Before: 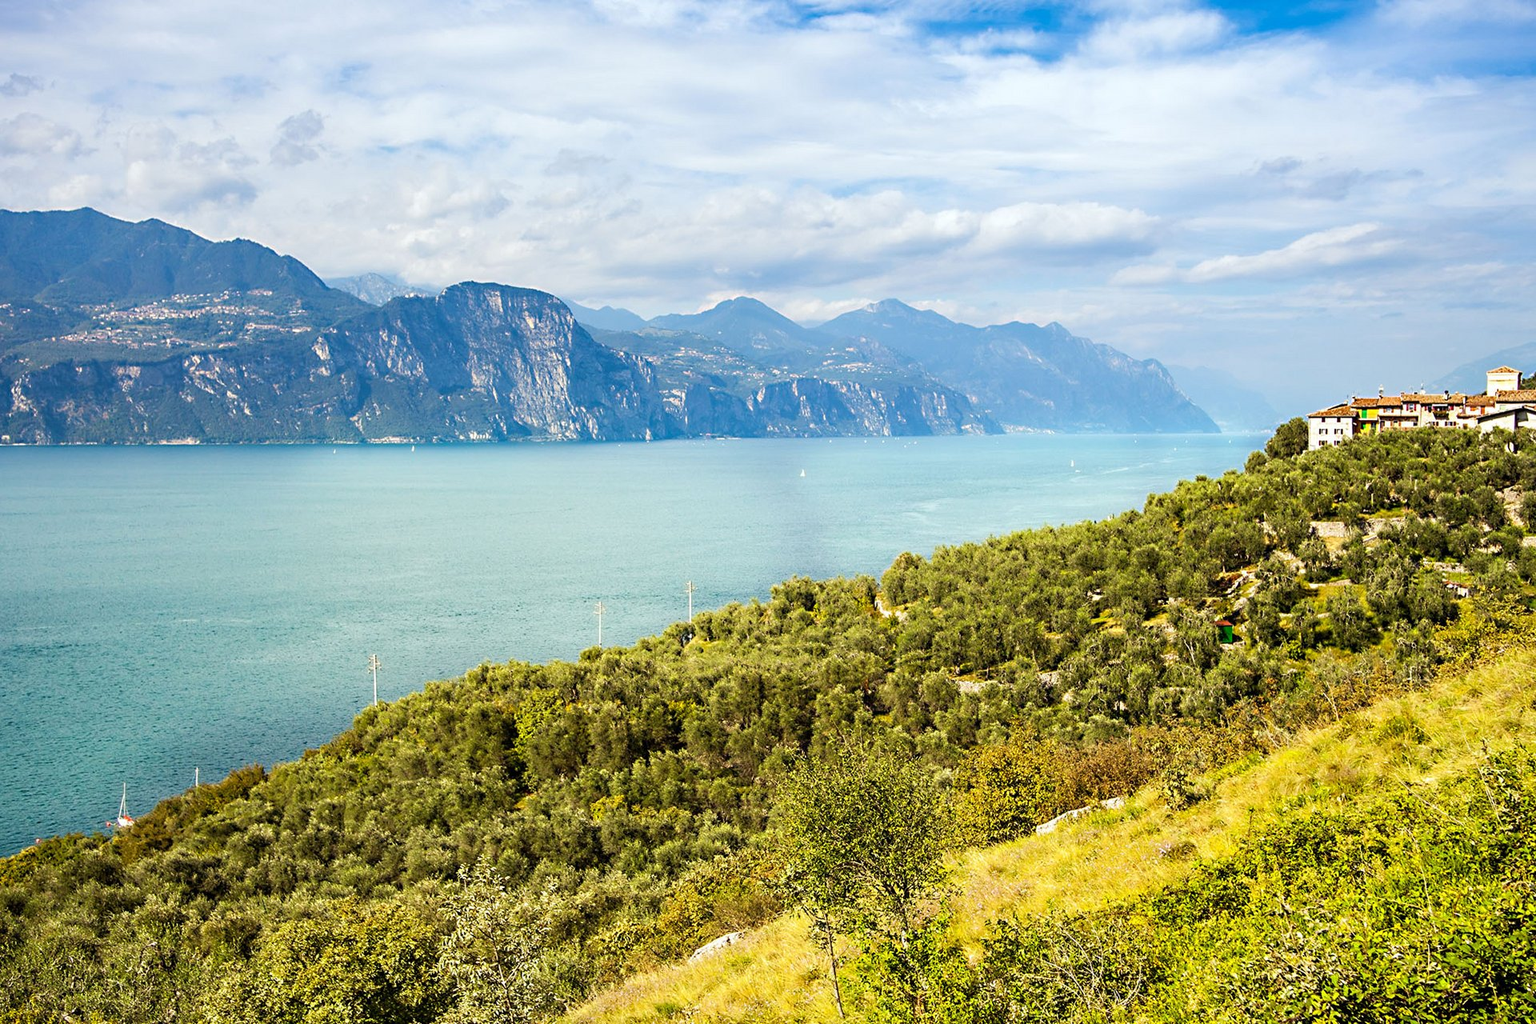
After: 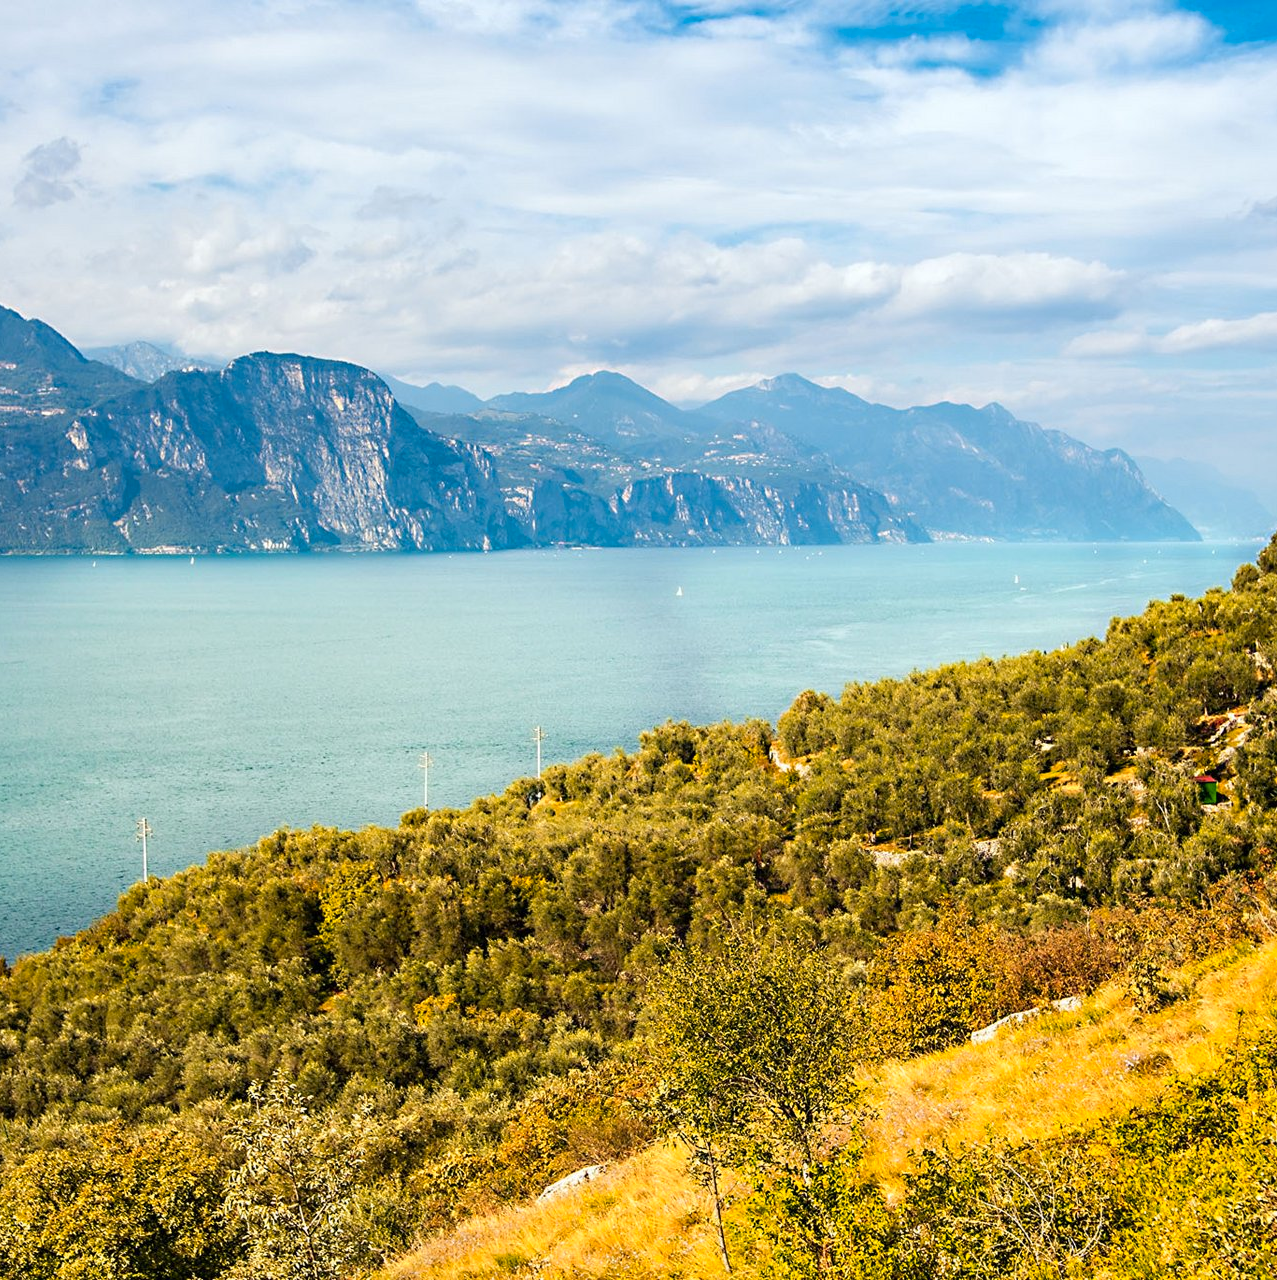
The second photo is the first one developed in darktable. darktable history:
crop: left 16.899%, right 16.556%
color zones: curves: ch1 [(0.235, 0.558) (0.75, 0.5)]; ch2 [(0.25, 0.462) (0.749, 0.457)], mix 25.94%
